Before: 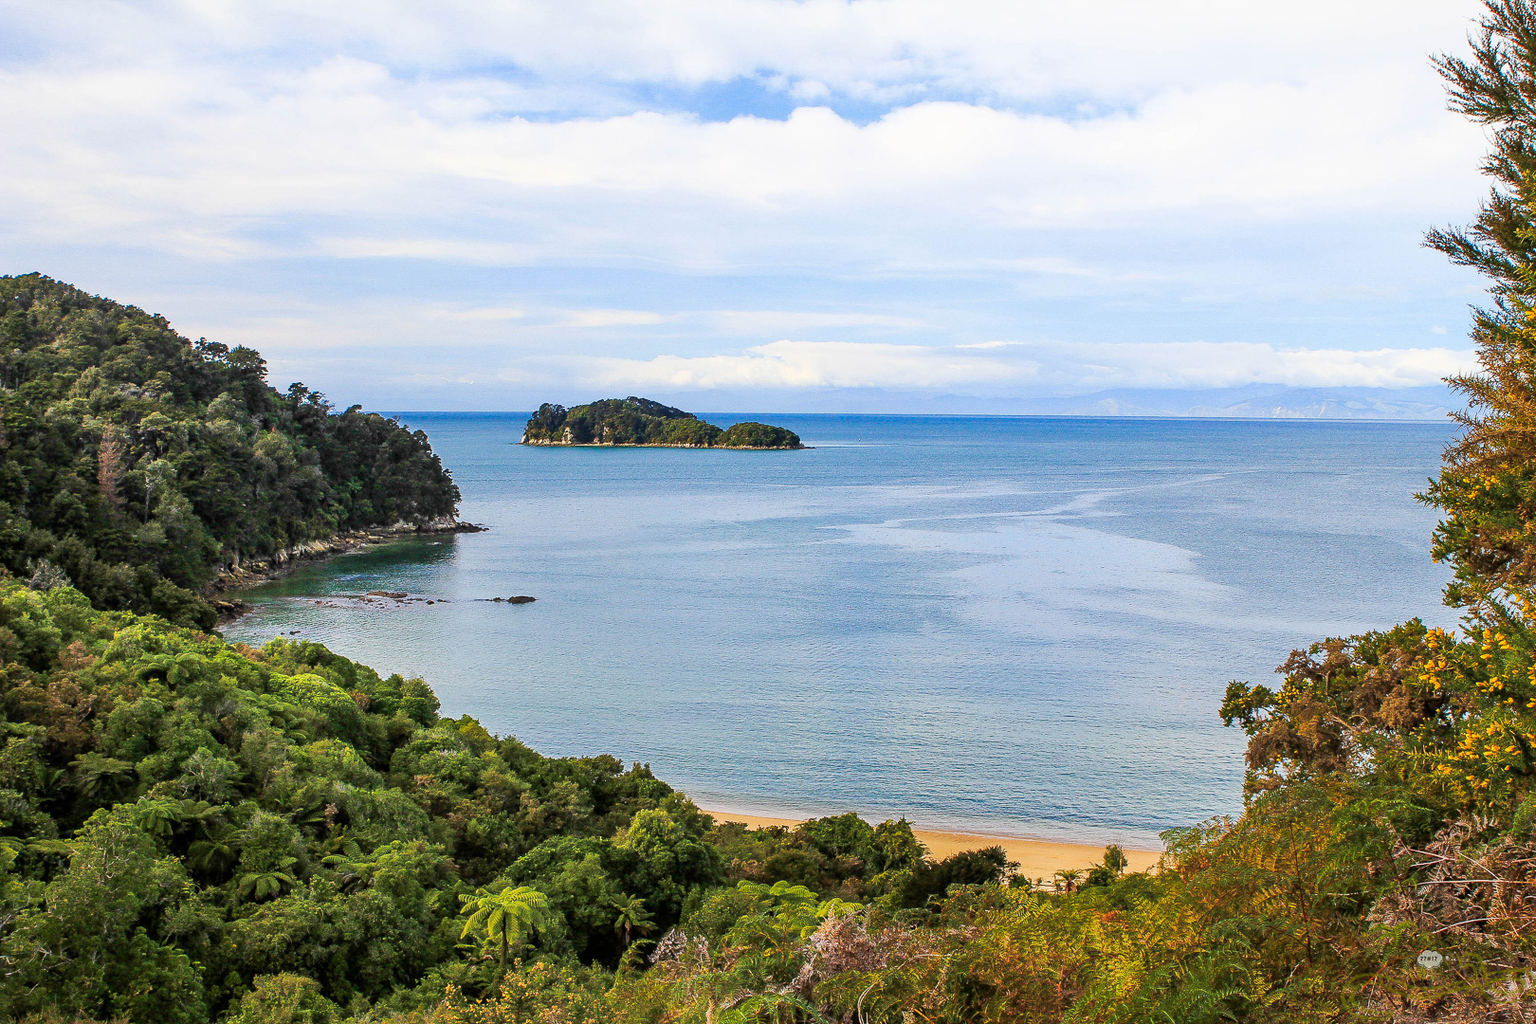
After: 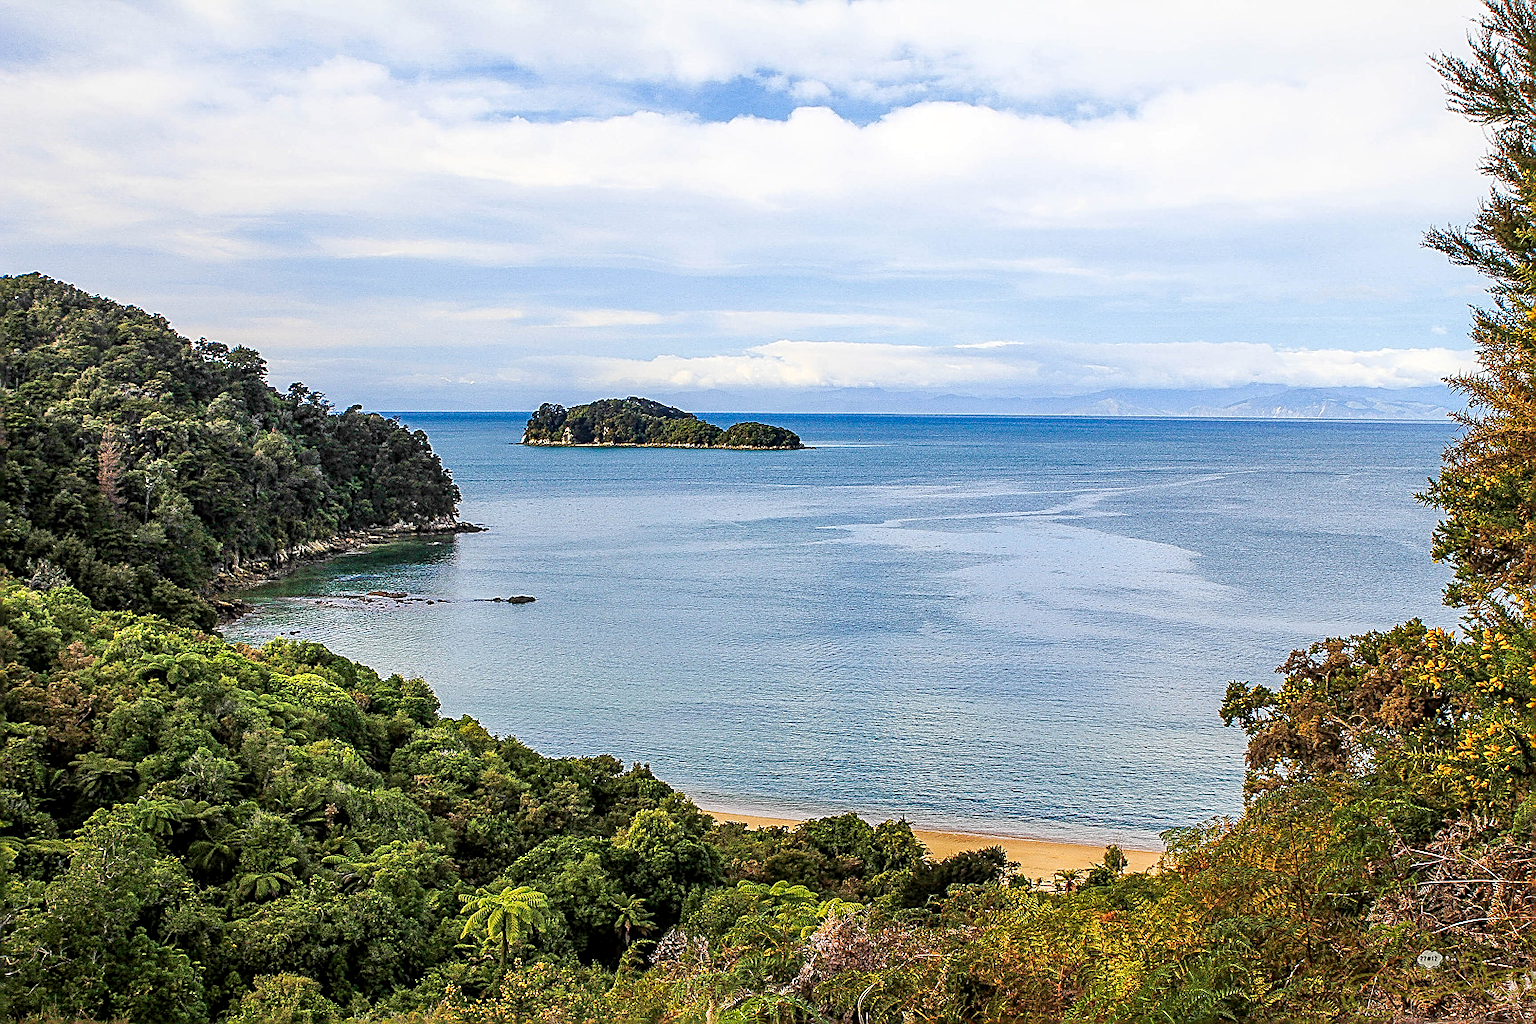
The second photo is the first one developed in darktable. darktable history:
local contrast: detail 130%
sharpen: amount 1
